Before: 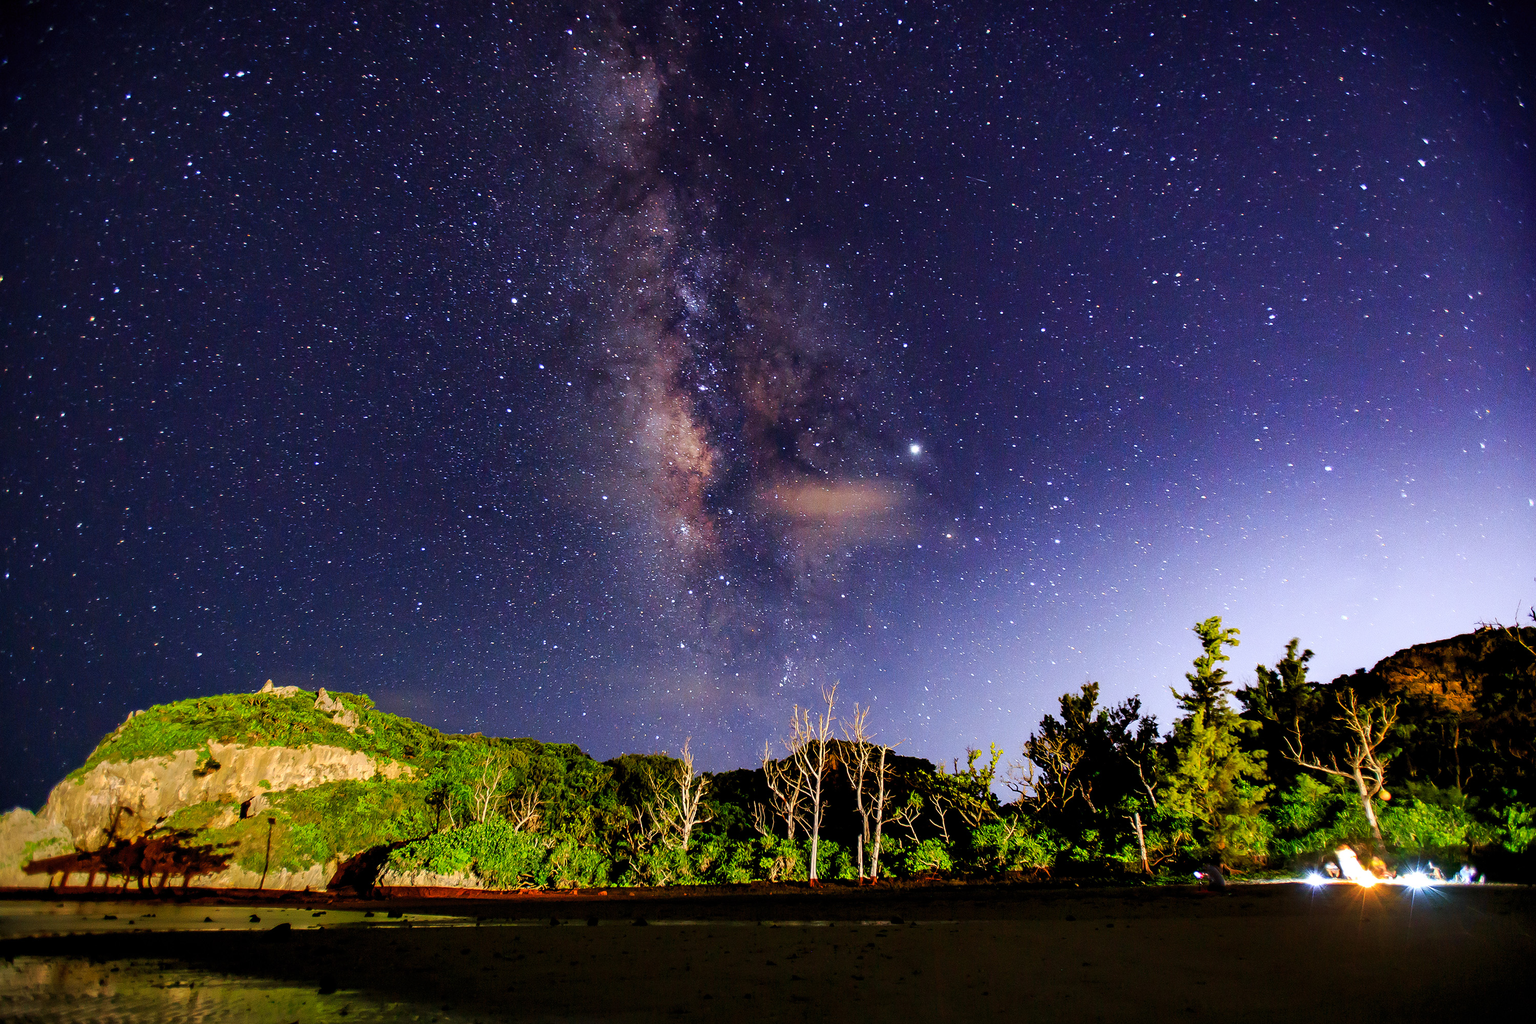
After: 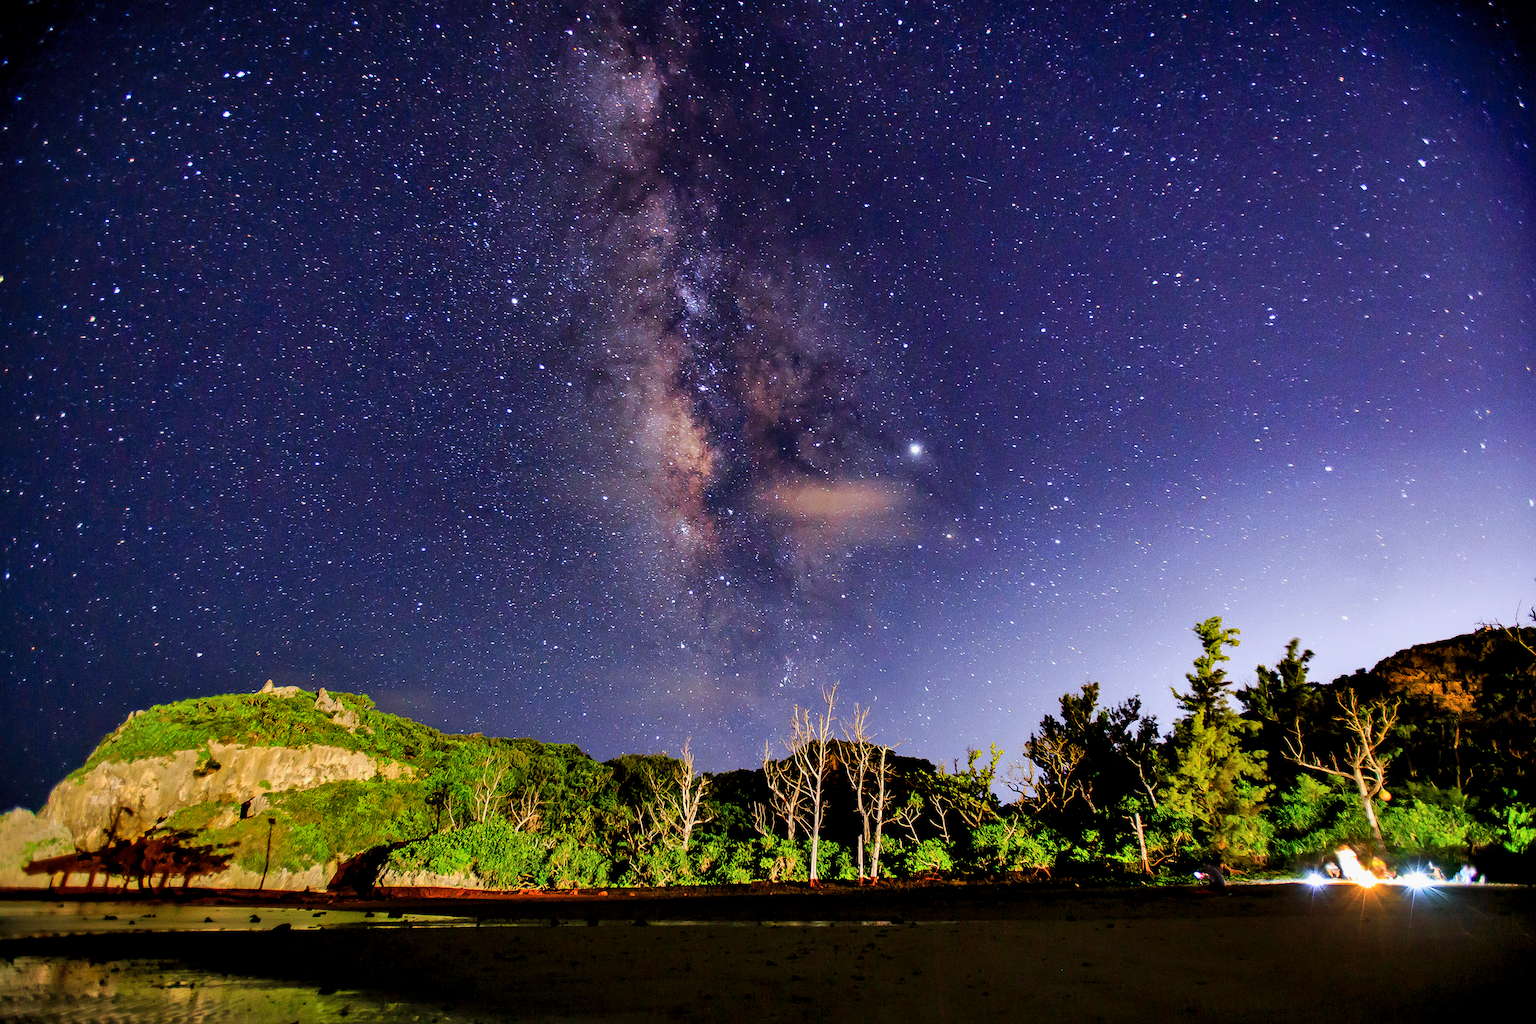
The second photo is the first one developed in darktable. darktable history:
shadows and highlights: radius 108.52, shadows 44.07, highlights -67.8, low approximation 0.01, soften with gaussian
exposure: black level correction 0.002, exposure -0.1 EV, compensate highlight preservation false
